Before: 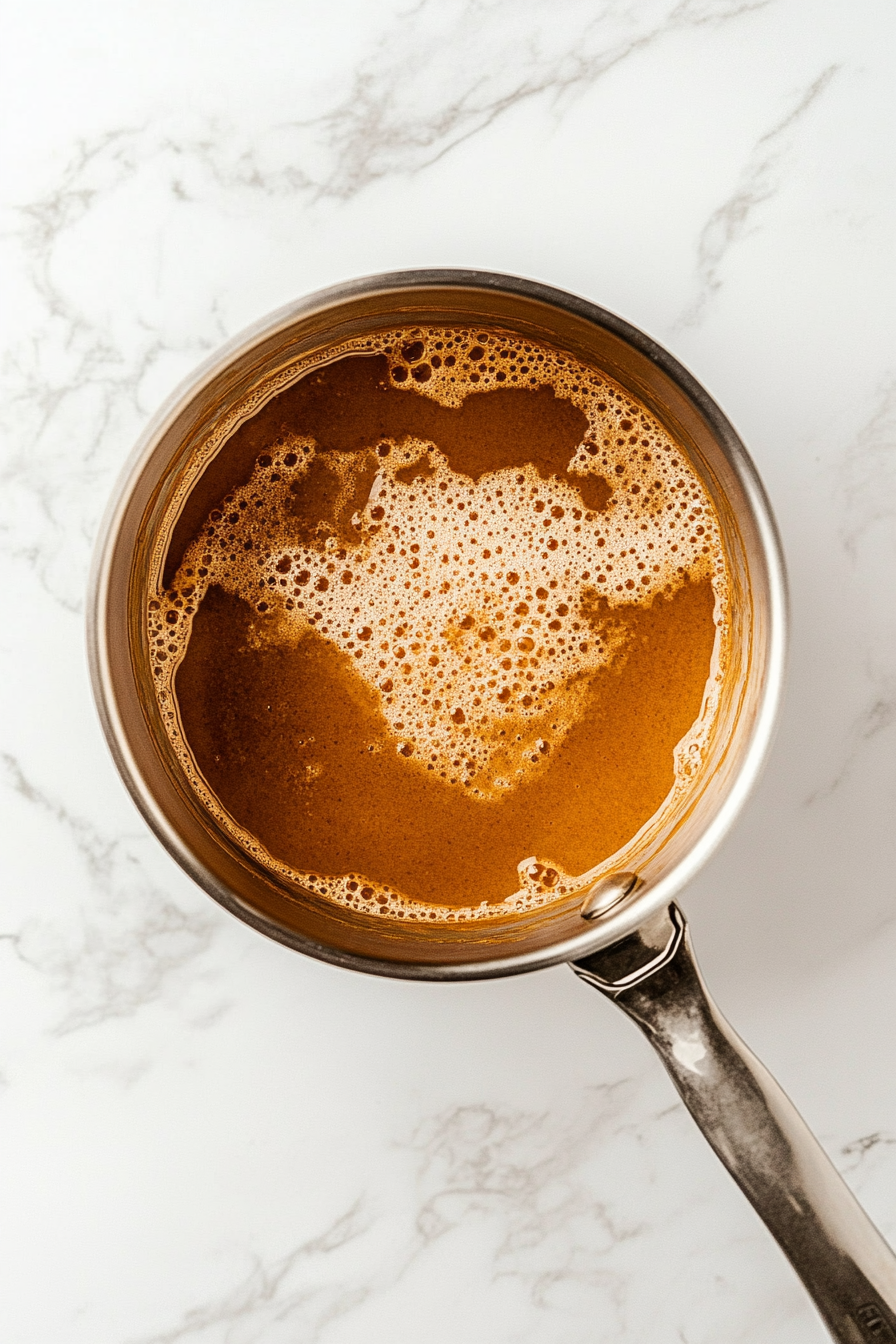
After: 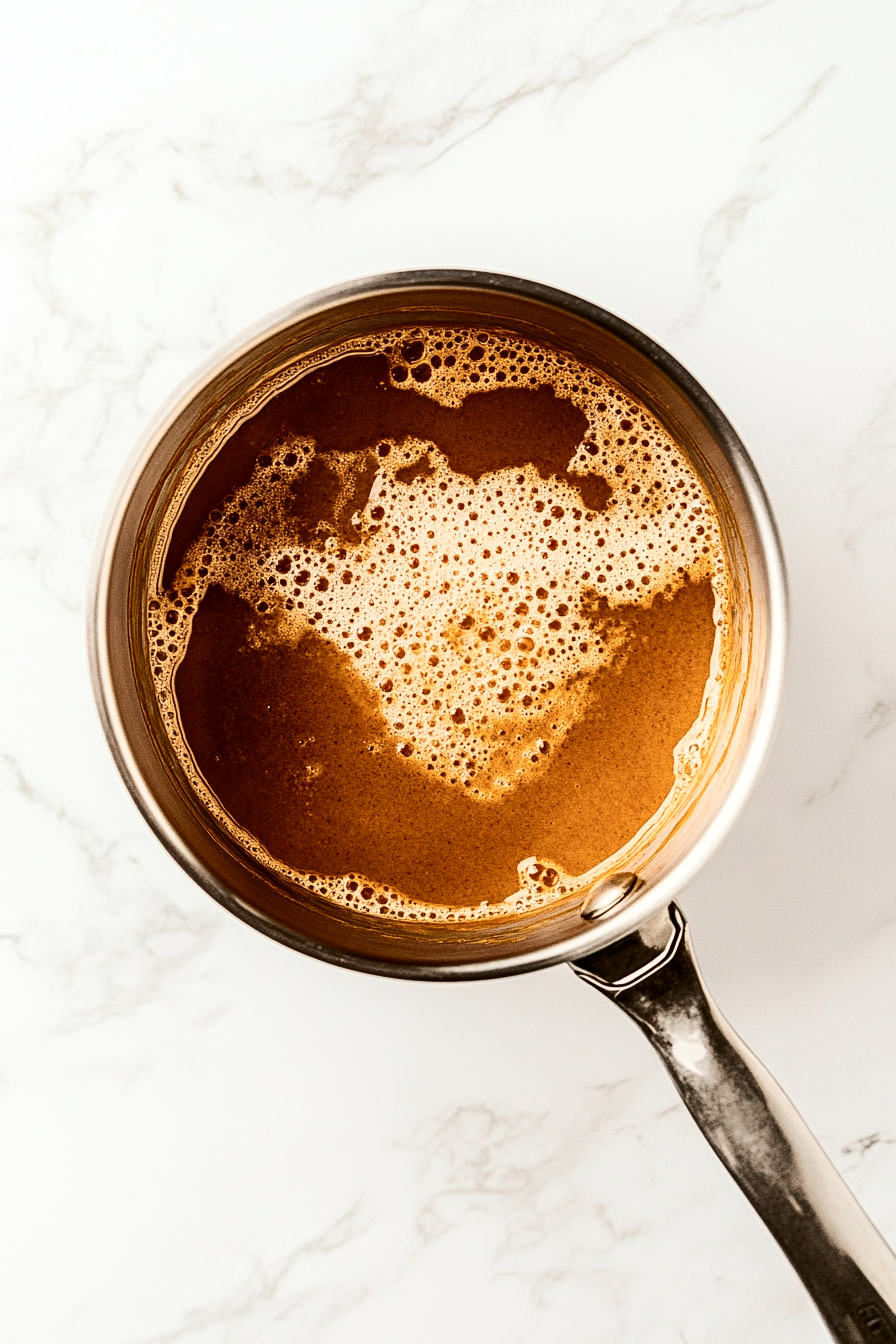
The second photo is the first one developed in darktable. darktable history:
contrast brightness saturation: contrast 0.292
